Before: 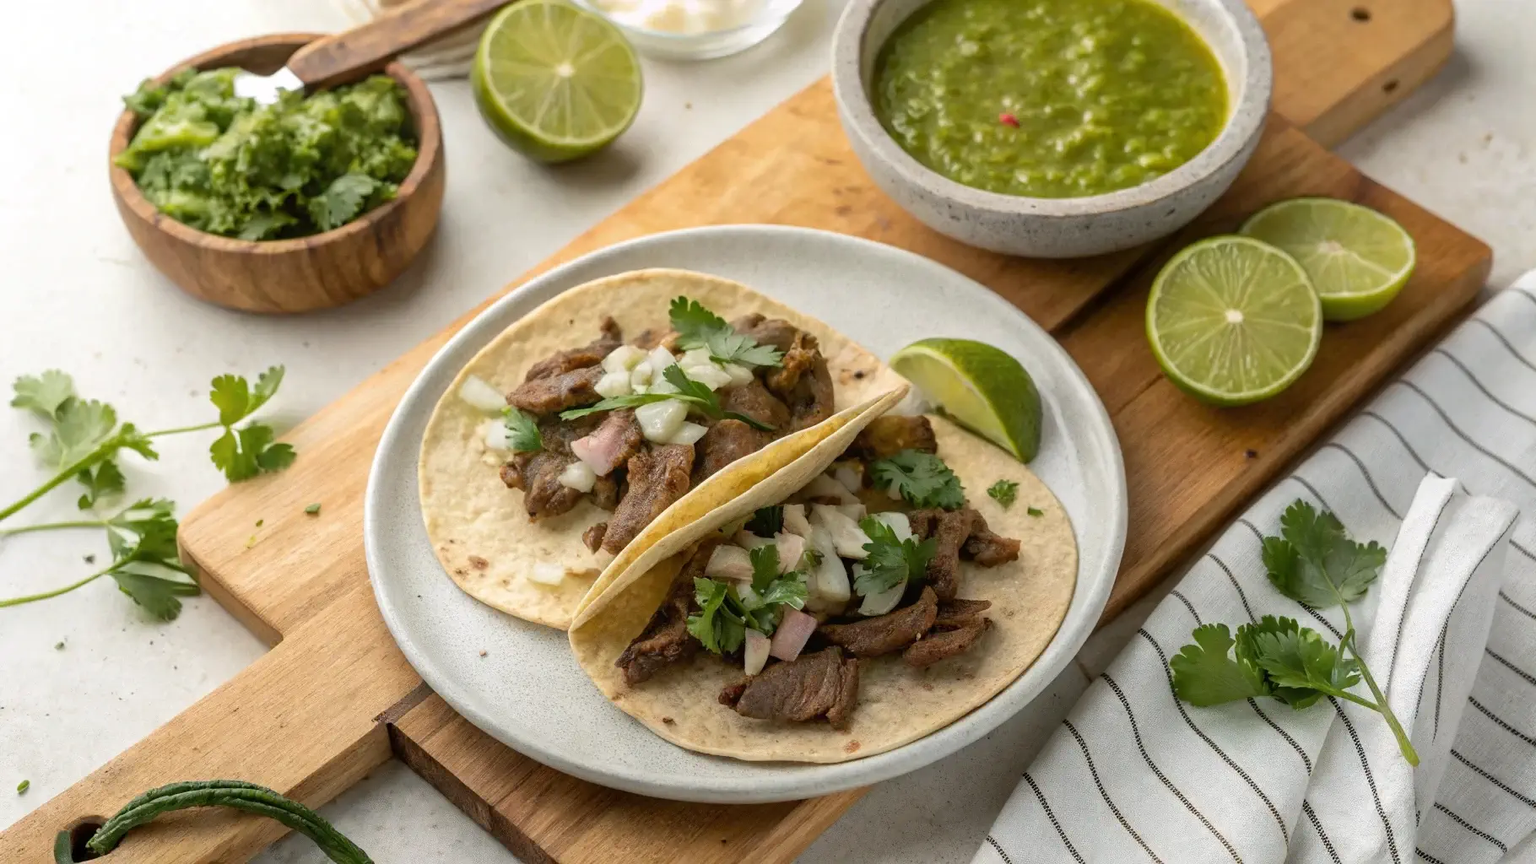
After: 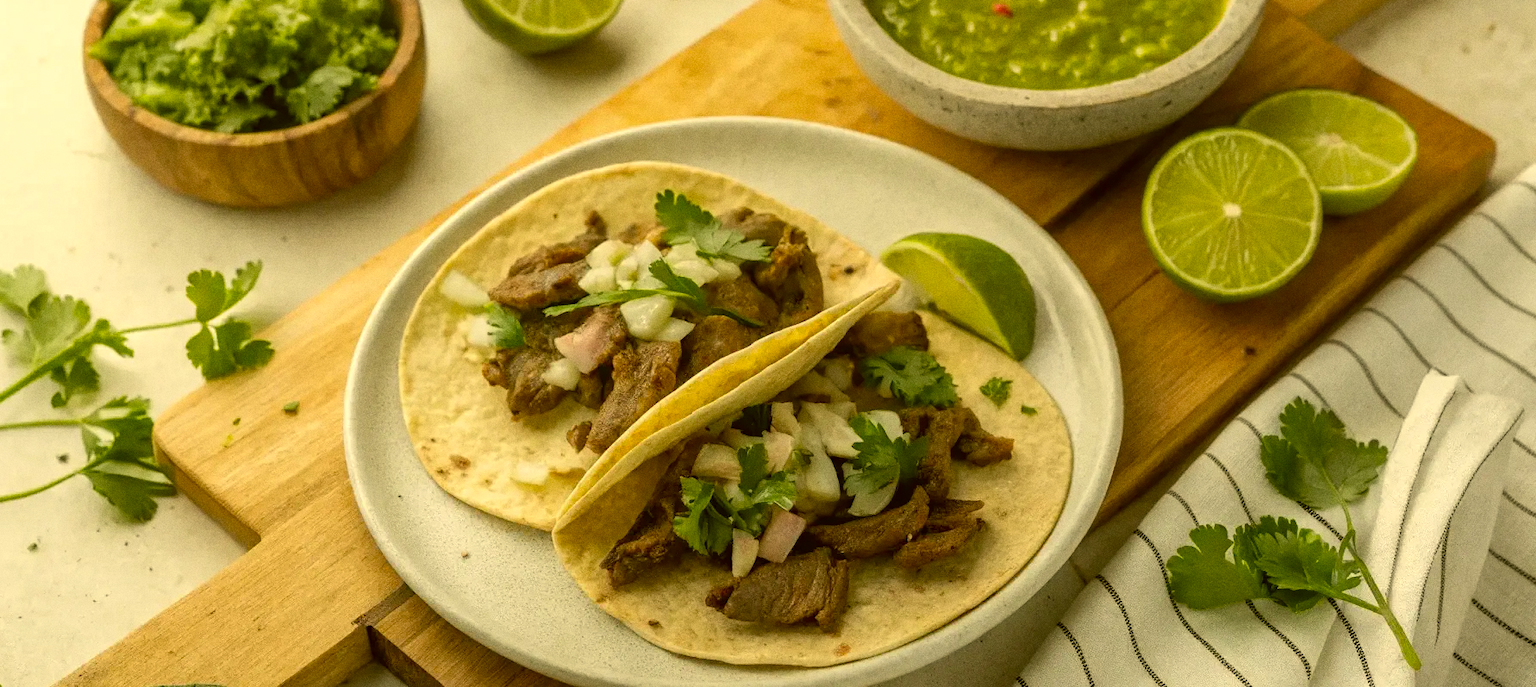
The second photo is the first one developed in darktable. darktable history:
grain: coarseness 0.09 ISO
shadows and highlights: shadows 37.27, highlights -28.18, soften with gaussian
color correction: highlights a* 0.162, highlights b* 29.53, shadows a* -0.162, shadows b* 21.09
crop and rotate: left 1.814%, top 12.818%, right 0.25%, bottom 9.225%
white balance: emerald 1
